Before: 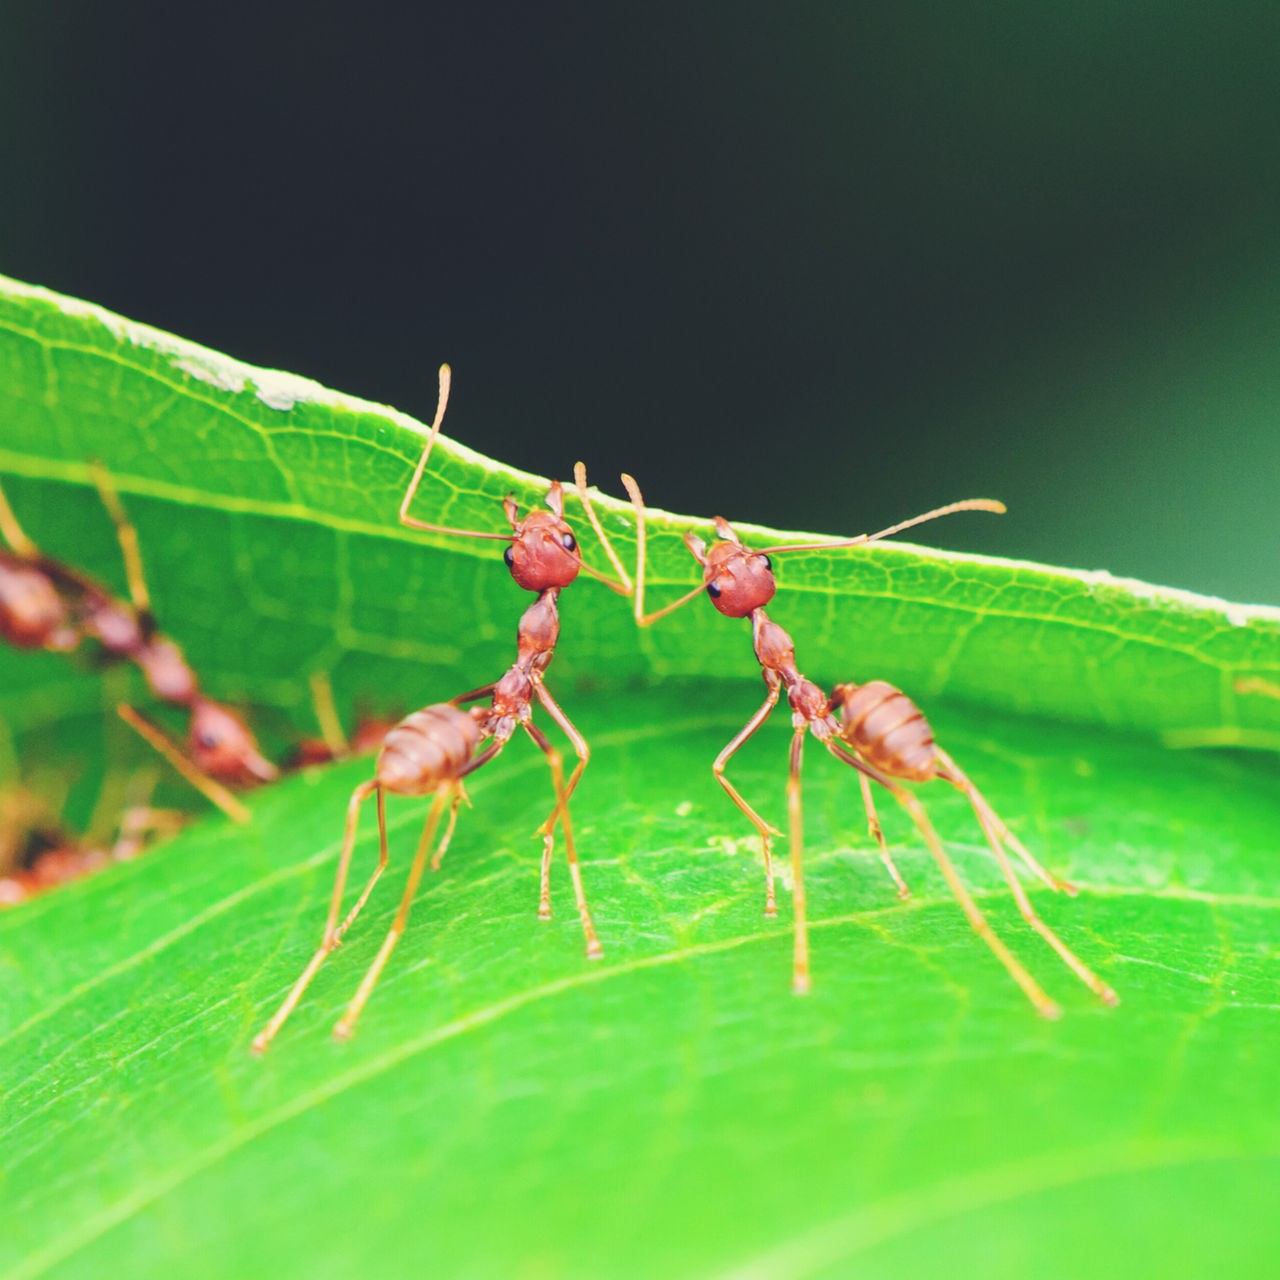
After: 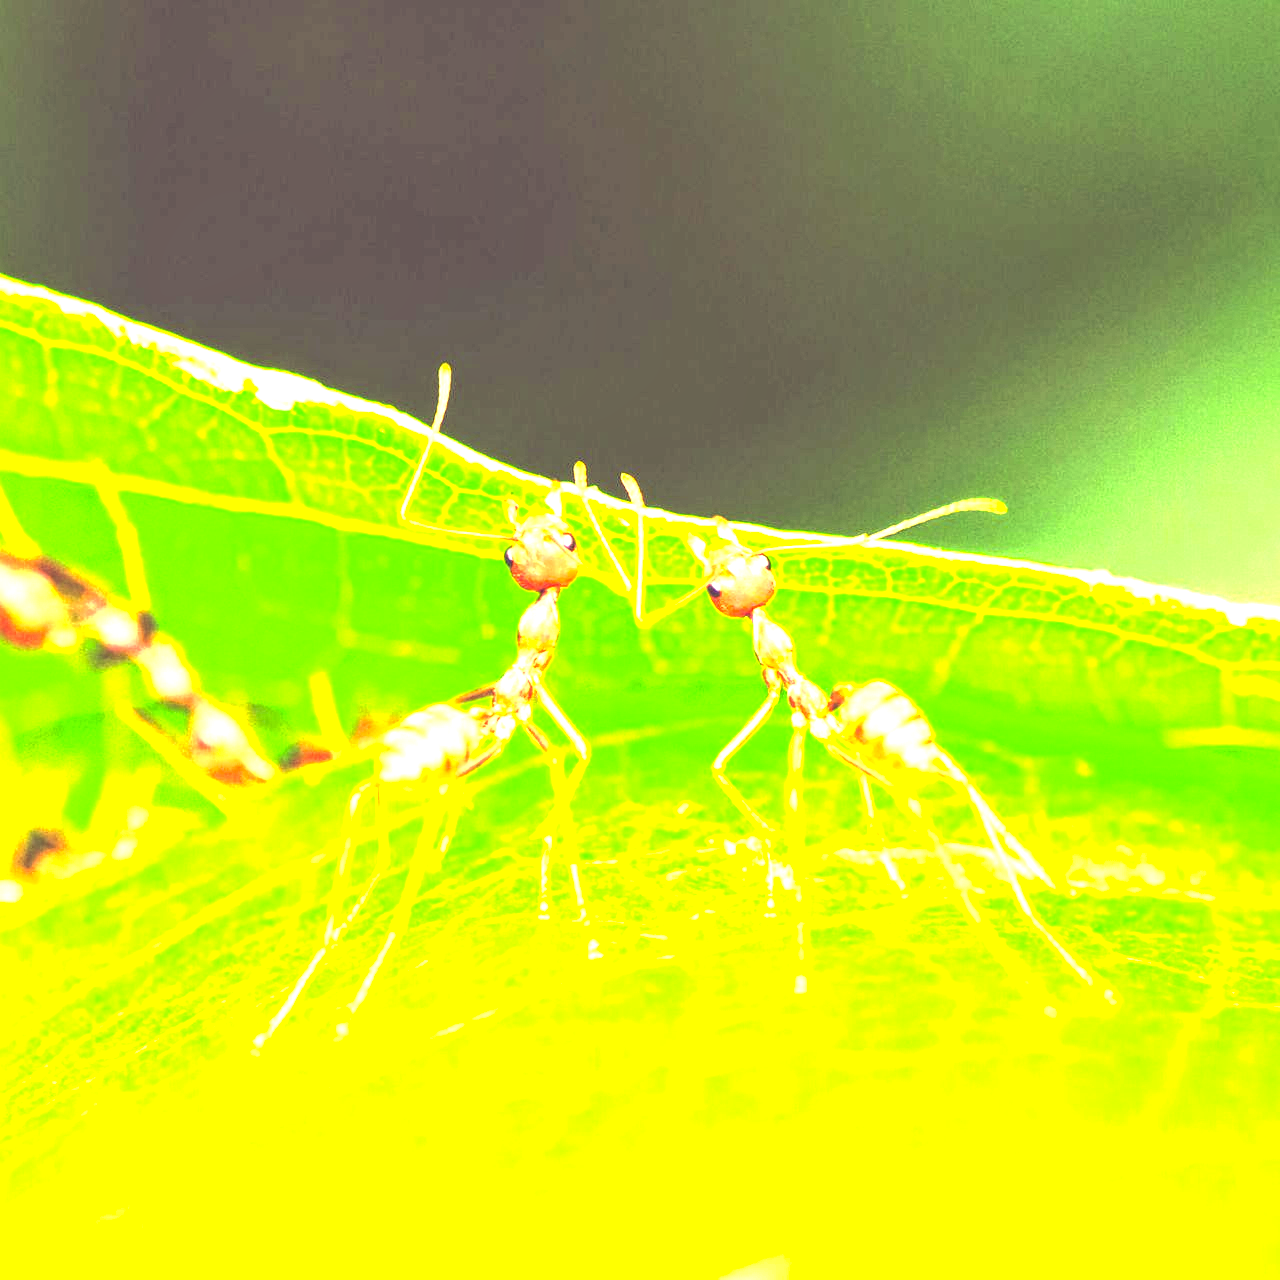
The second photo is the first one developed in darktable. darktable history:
exposure: black level correction 0.001, exposure 2.607 EV, compensate exposure bias true, compensate highlight preservation false
color correction: highlights a* -0.482, highlights b* 40, shadows a* 9.8, shadows b* -0.161
local contrast: highlights 100%, shadows 100%, detail 200%, midtone range 0.2
